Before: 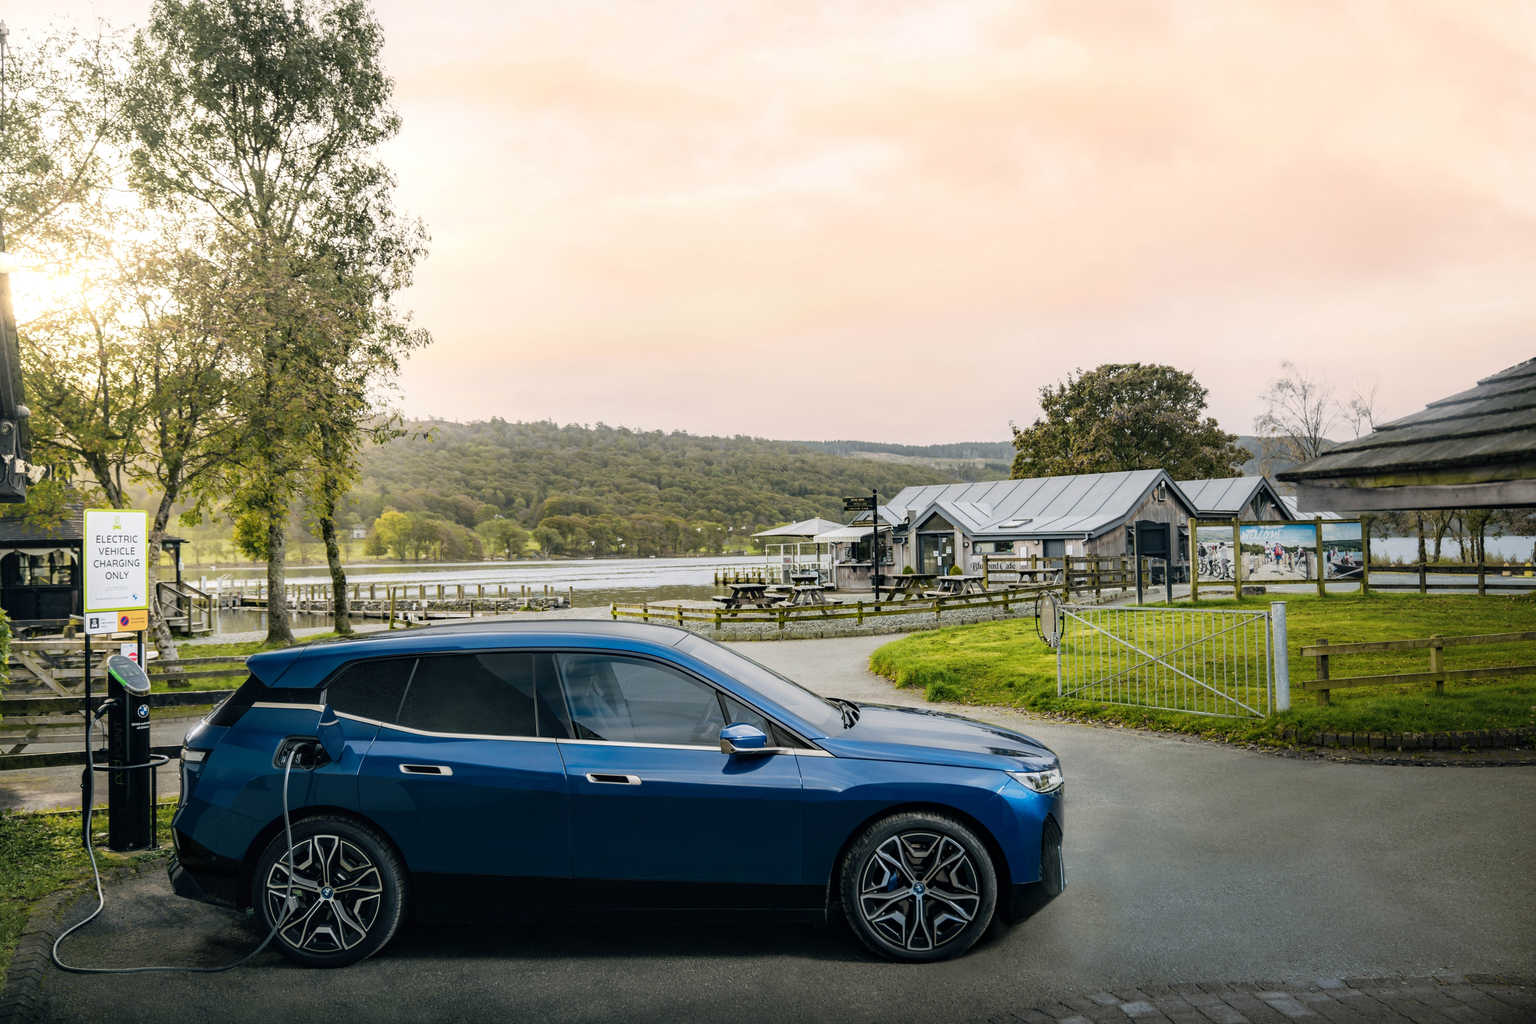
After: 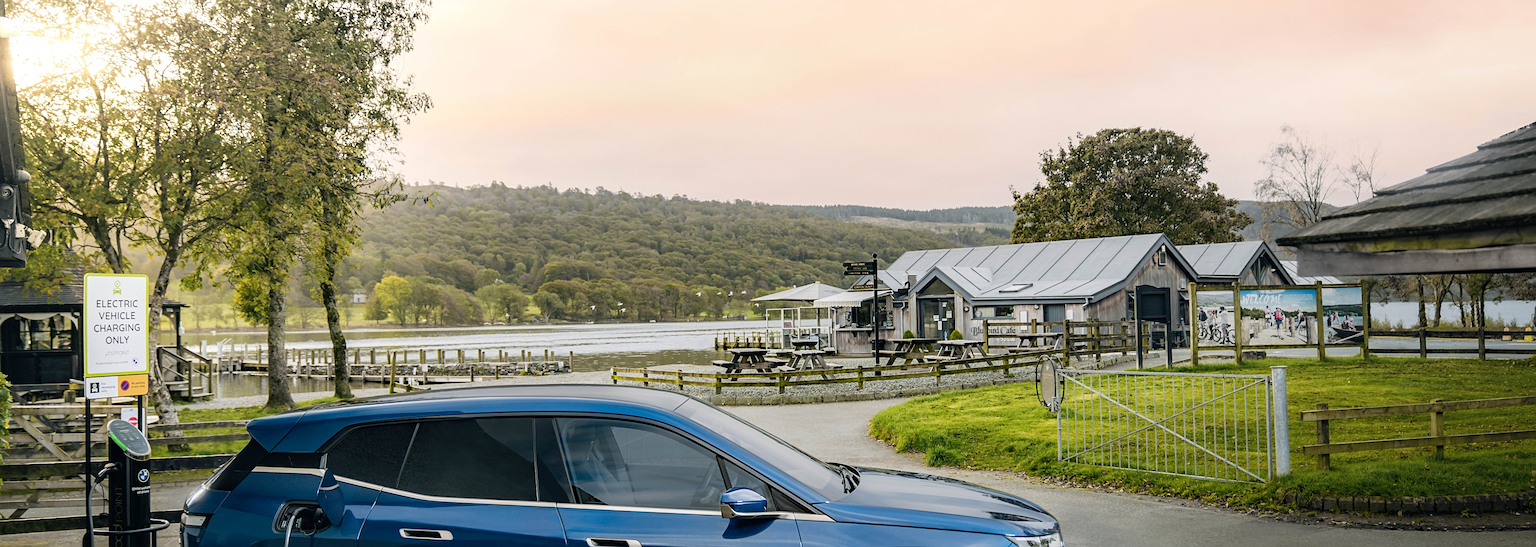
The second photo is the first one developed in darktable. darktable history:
crop and rotate: top 23.043%, bottom 23.437%
sharpen: radius 2.529, amount 0.323
